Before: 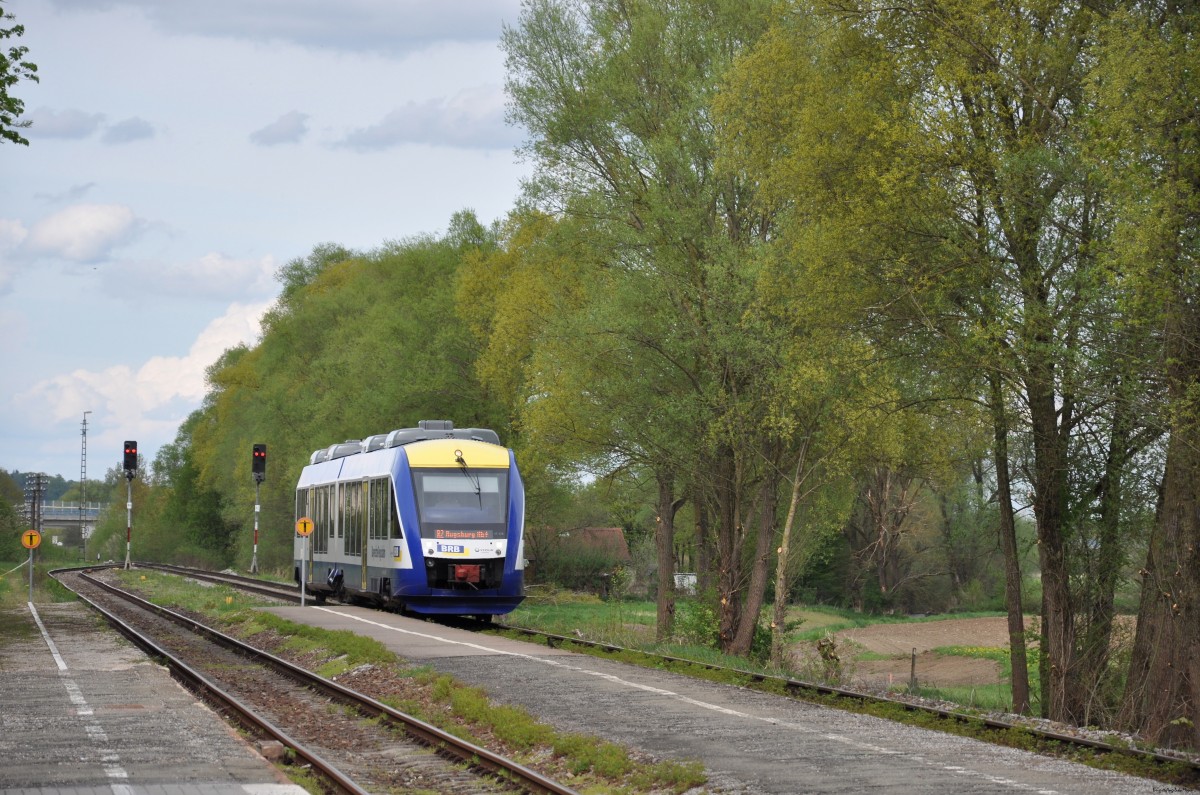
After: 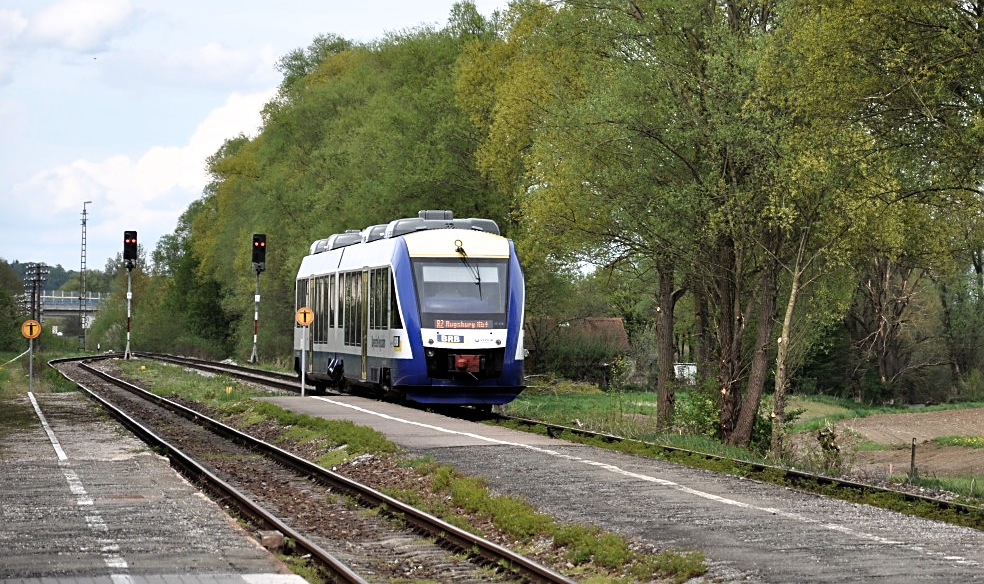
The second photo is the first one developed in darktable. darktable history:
shadows and highlights: shadows 30.86, highlights 0, soften with gaussian
crop: top 26.531%, right 17.959%
sharpen: on, module defaults
filmic rgb: white relative exposure 2.2 EV, hardness 6.97
